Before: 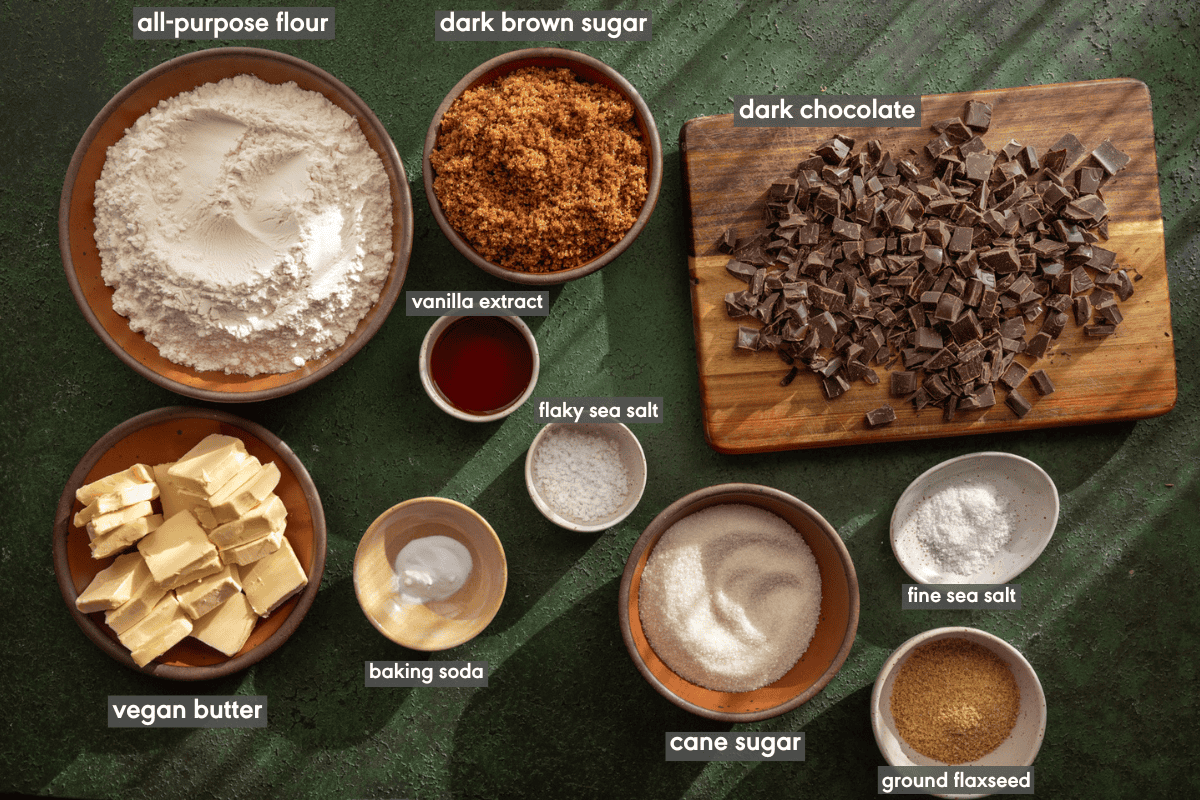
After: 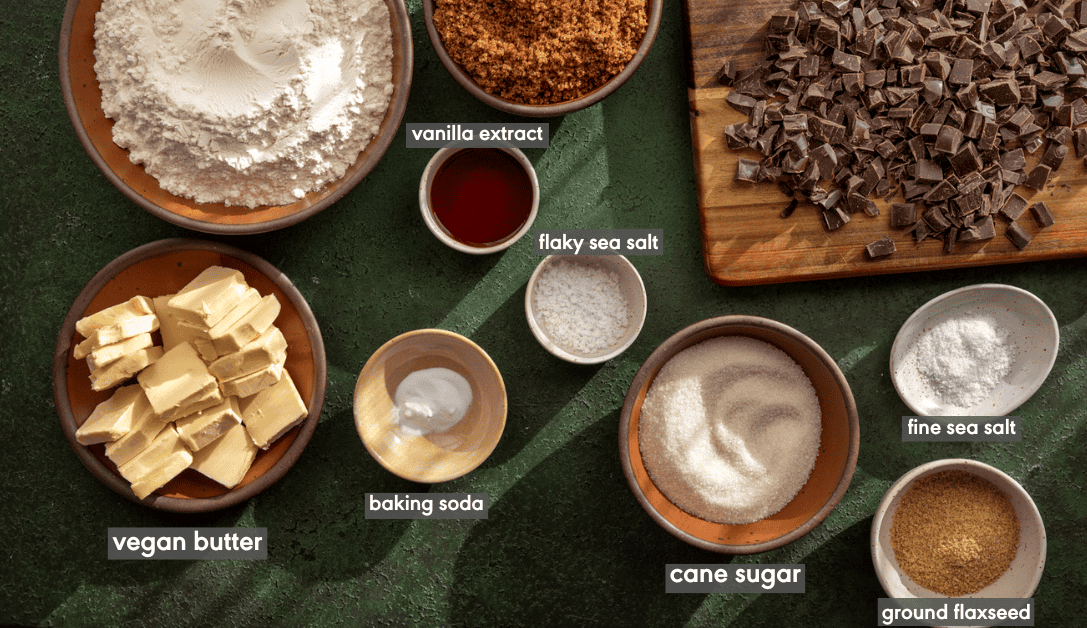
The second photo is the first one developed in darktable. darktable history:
crop: top 21.111%, right 9.378%, bottom 0.346%
local contrast: mode bilateral grid, contrast 20, coarseness 50, detail 119%, midtone range 0.2
